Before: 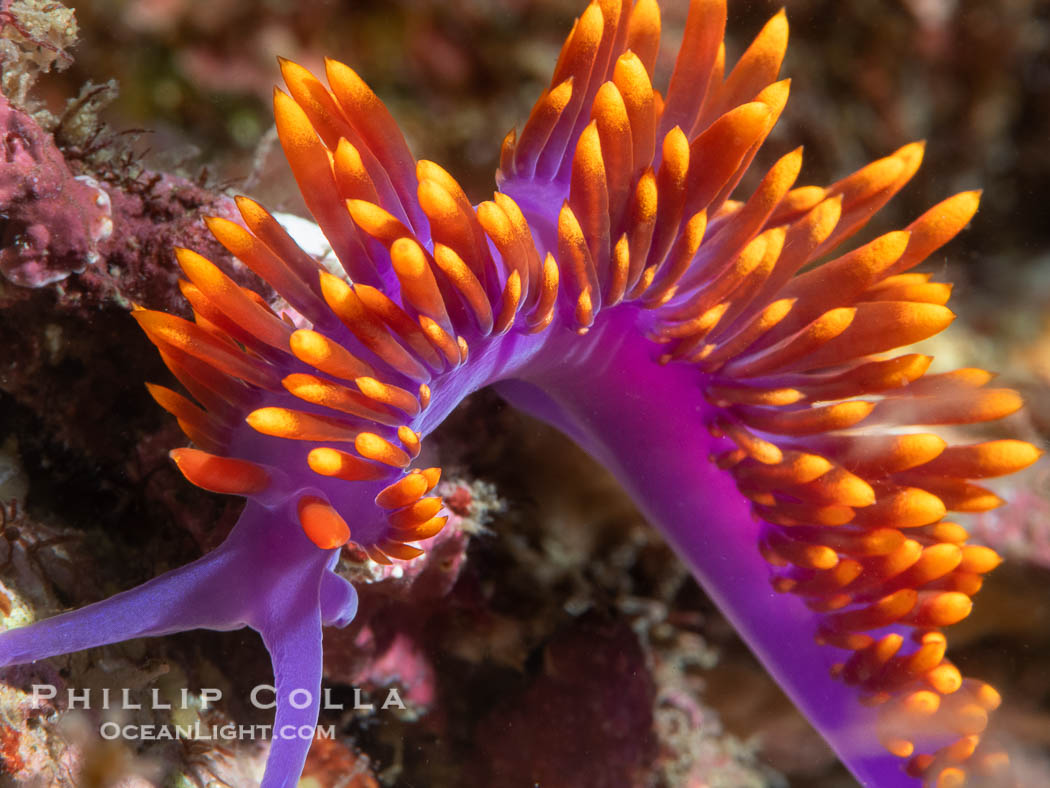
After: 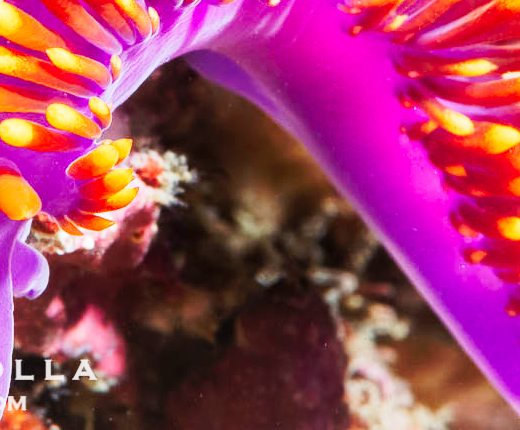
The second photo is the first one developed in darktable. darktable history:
crop: left 29.498%, top 41.872%, right 20.951%, bottom 3.514%
tone curve: curves: ch0 [(0, 0) (0.003, 0.004) (0.011, 0.015) (0.025, 0.034) (0.044, 0.061) (0.069, 0.095) (0.1, 0.137) (0.136, 0.186) (0.177, 0.243) (0.224, 0.307) (0.277, 0.416) (0.335, 0.533) (0.399, 0.641) (0.468, 0.748) (0.543, 0.829) (0.623, 0.886) (0.709, 0.924) (0.801, 0.951) (0.898, 0.975) (1, 1)], preserve colors none
